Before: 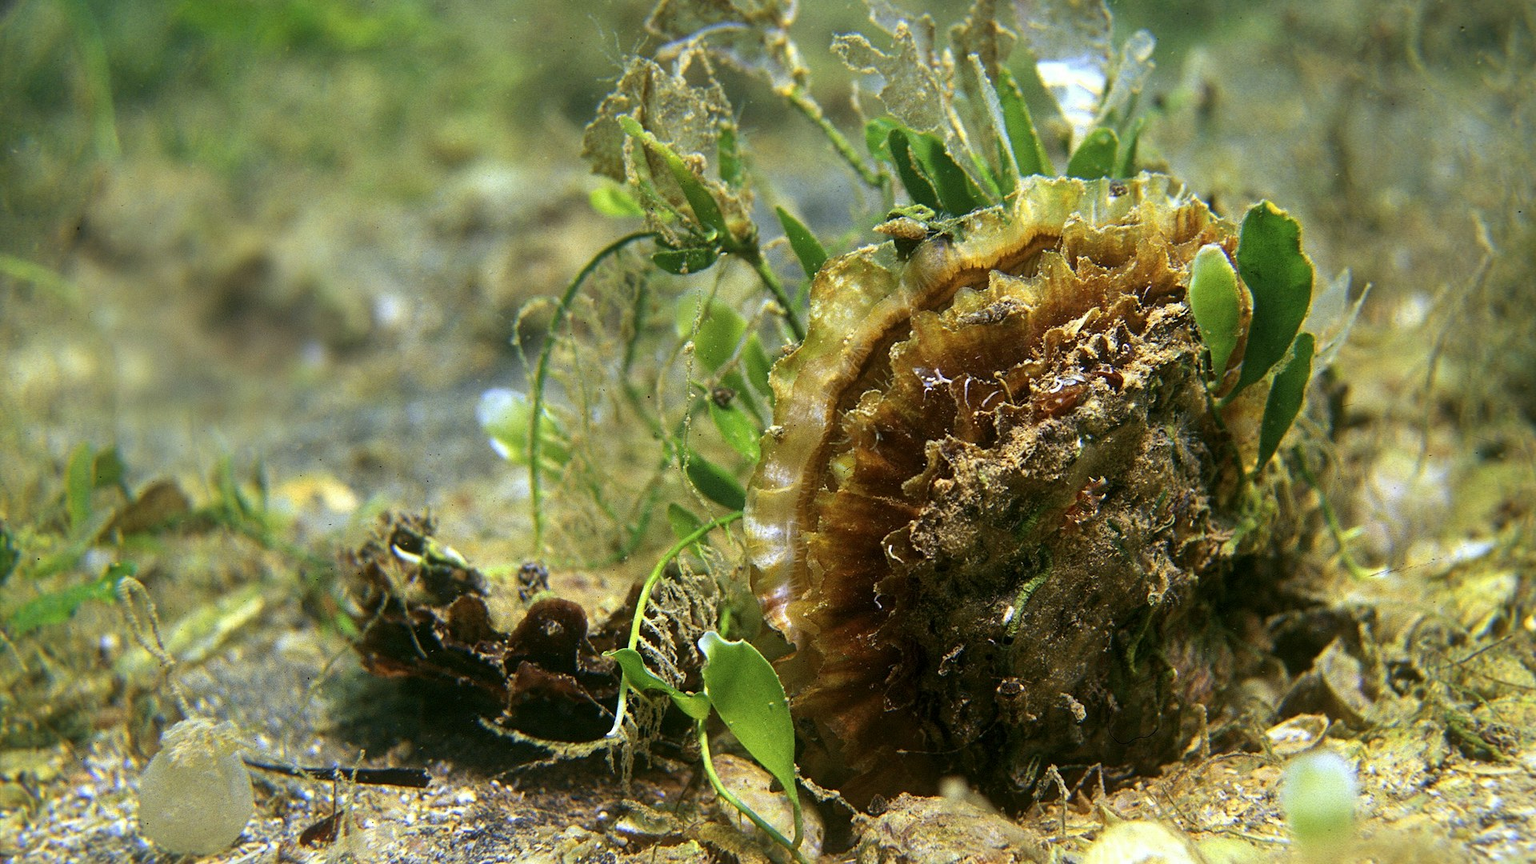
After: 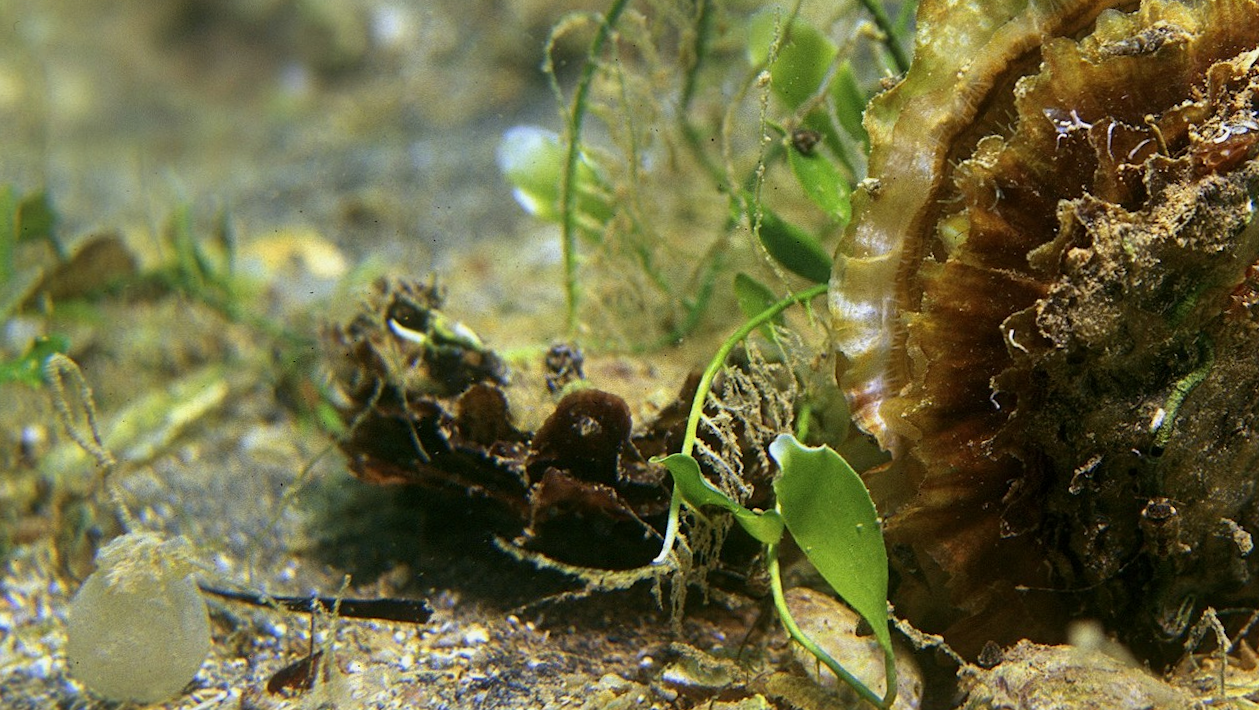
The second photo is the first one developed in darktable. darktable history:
exposure: exposure -0.155 EV, compensate highlight preservation false
crop and rotate: angle -0.932°, left 3.894%, top 32.29%, right 28.627%
